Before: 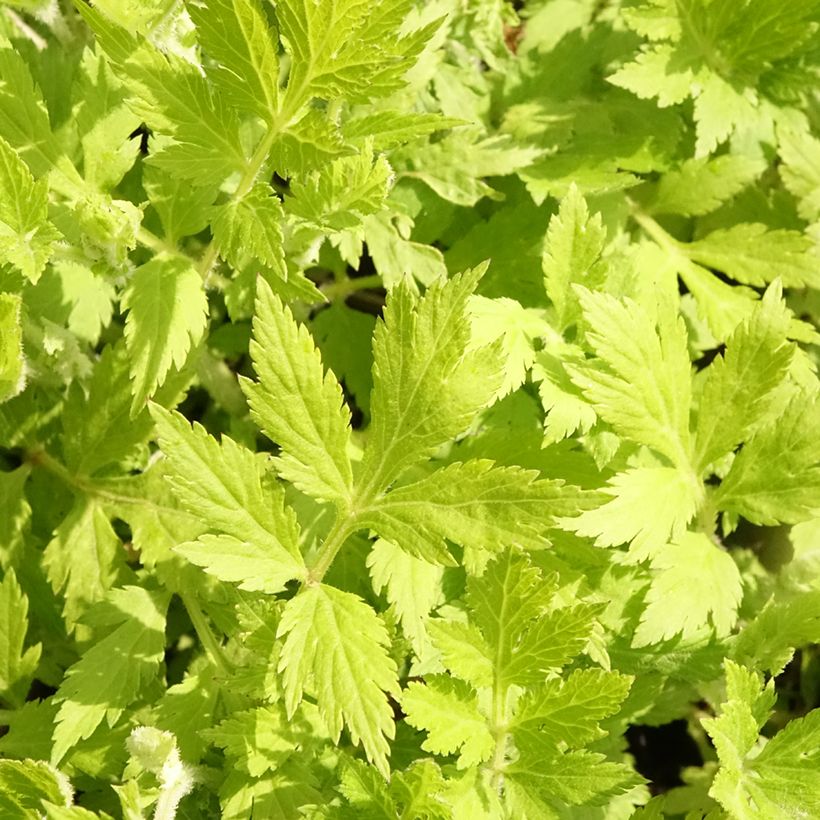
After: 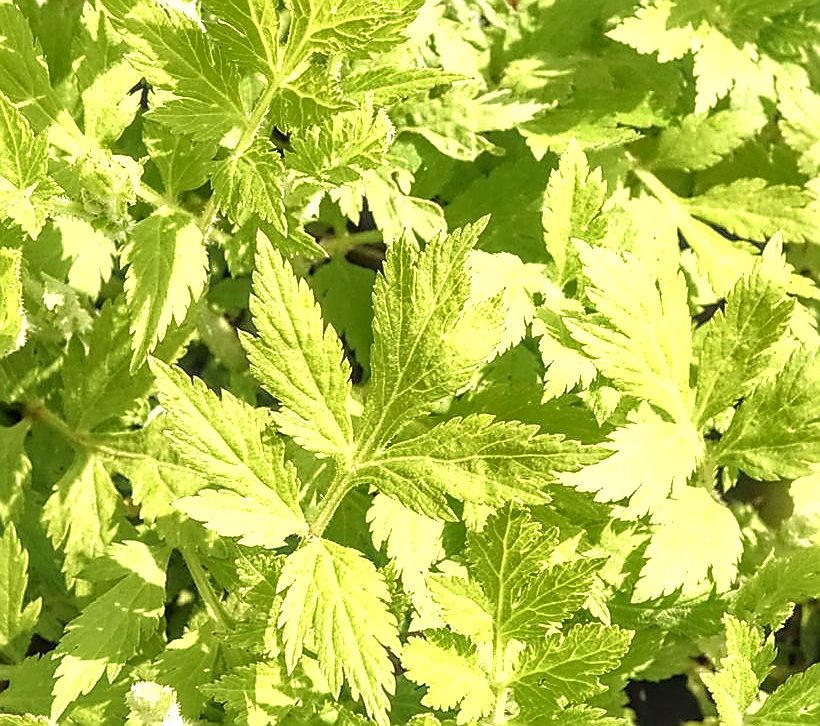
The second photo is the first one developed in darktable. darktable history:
color correction: highlights a* -0.155, highlights b* 0.125
crop and rotate: top 5.508%, bottom 5.923%
shadows and highlights: highlights color adjustment 0.282%
contrast brightness saturation: contrast -0.164, brightness 0.05, saturation -0.13
sharpen: radius 1.367, amount 1.261, threshold 0.684
exposure: exposure 0.724 EV, compensate highlight preservation false
local contrast: highlights 78%, shadows 56%, detail 174%, midtone range 0.433
